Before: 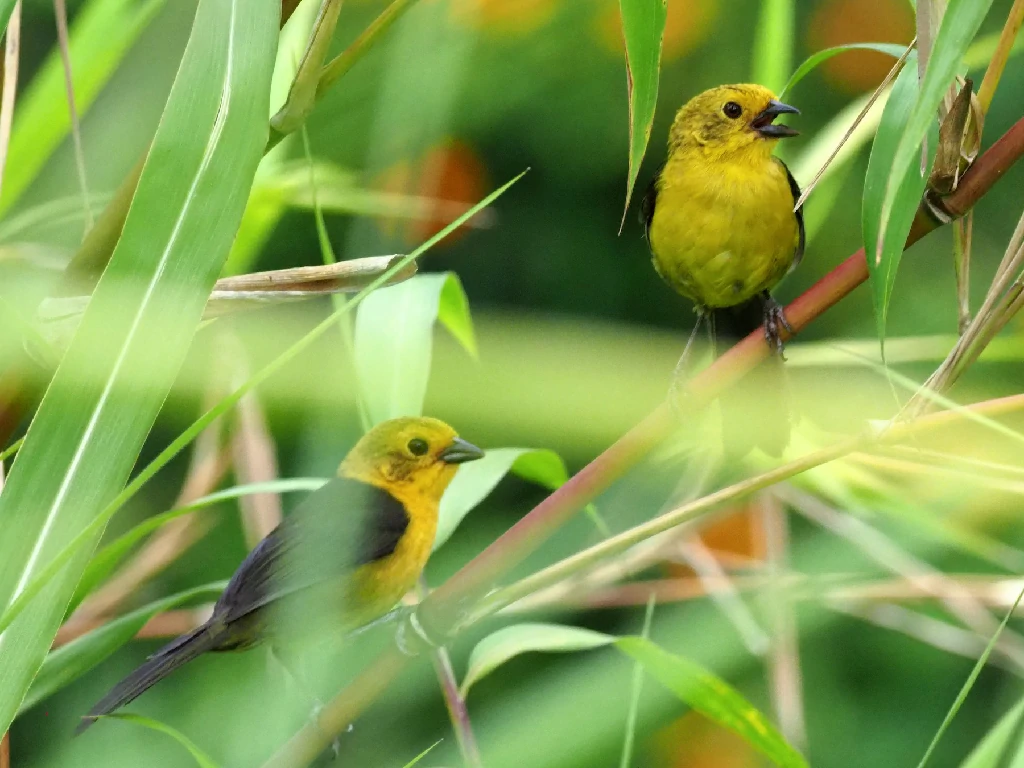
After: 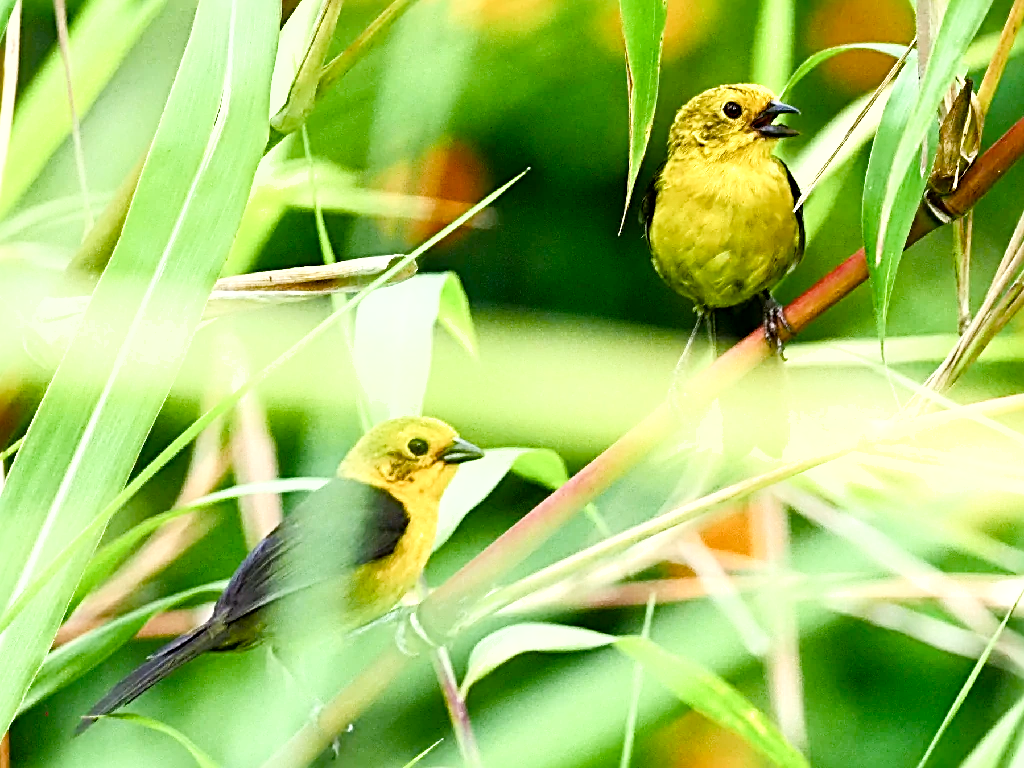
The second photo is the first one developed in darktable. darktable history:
shadows and highlights: shadows -63.57, white point adjustment -5.07, highlights 60.84
local contrast: mode bilateral grid, contrast 20, coarseness 49, detail 120%, midtone range 0.2
exposure: exposure 0.646 EV, compensate highlight preservation false
sharpen: radius 3.064, amount 0.762
color balance rgb: perceptual saturation grading › global saturation 23.752%, perceptual saturation grading › highlights -23.723%, perceptual saturation grading › mid-tones 24.222%, perceptual saturation grading › shadows 40.476%
